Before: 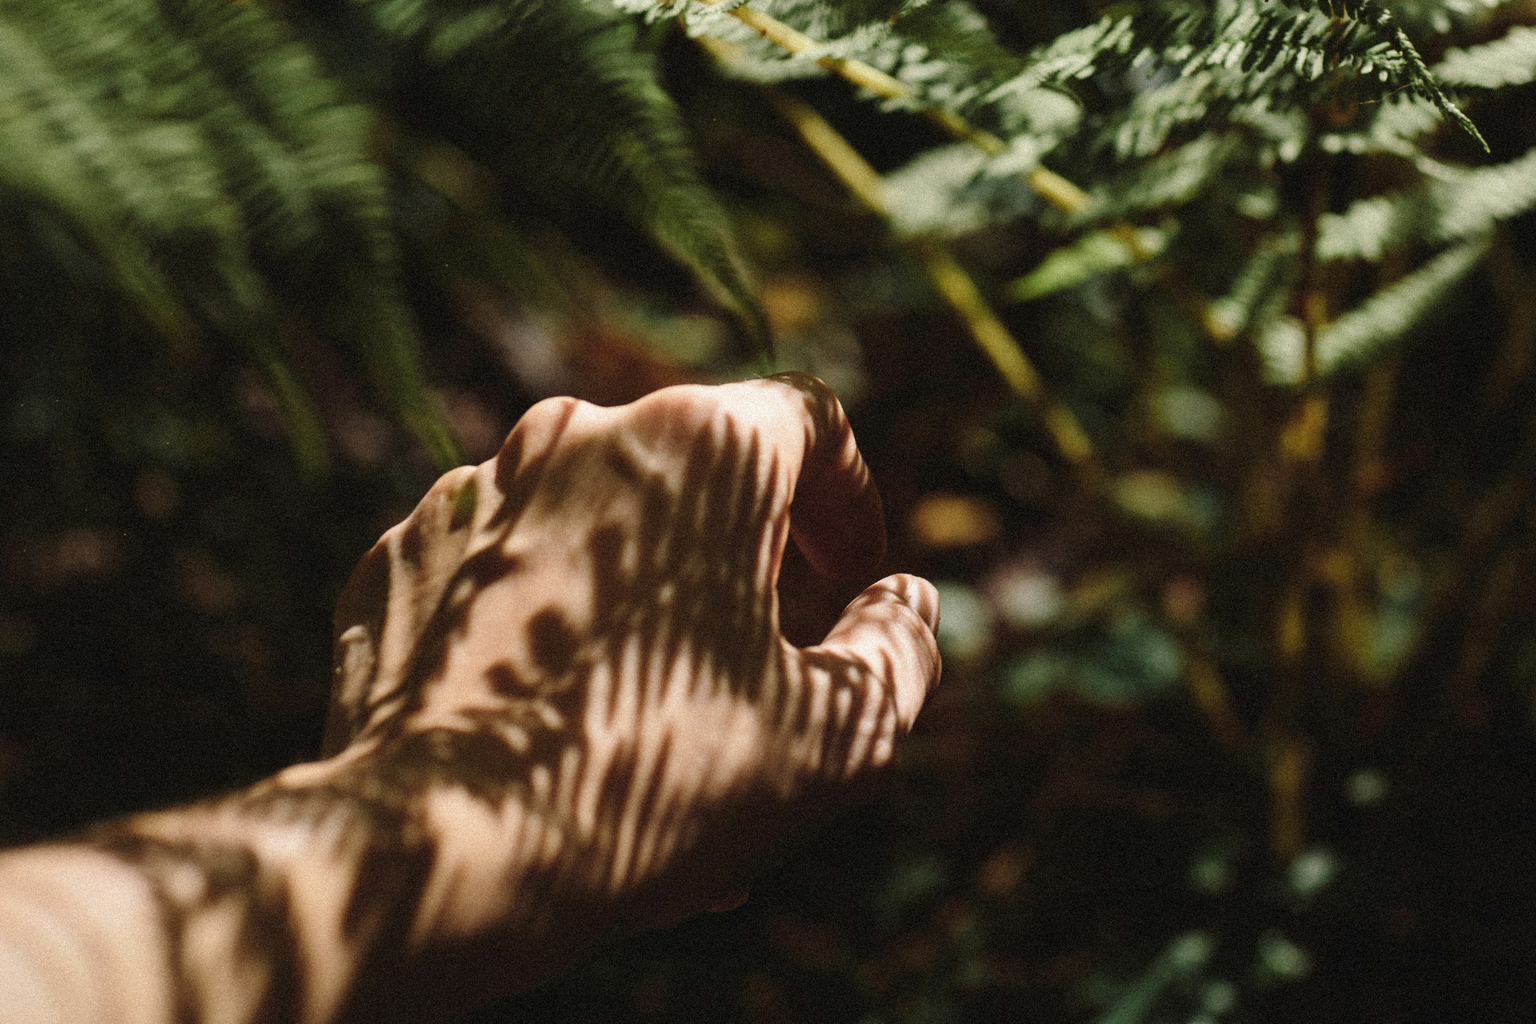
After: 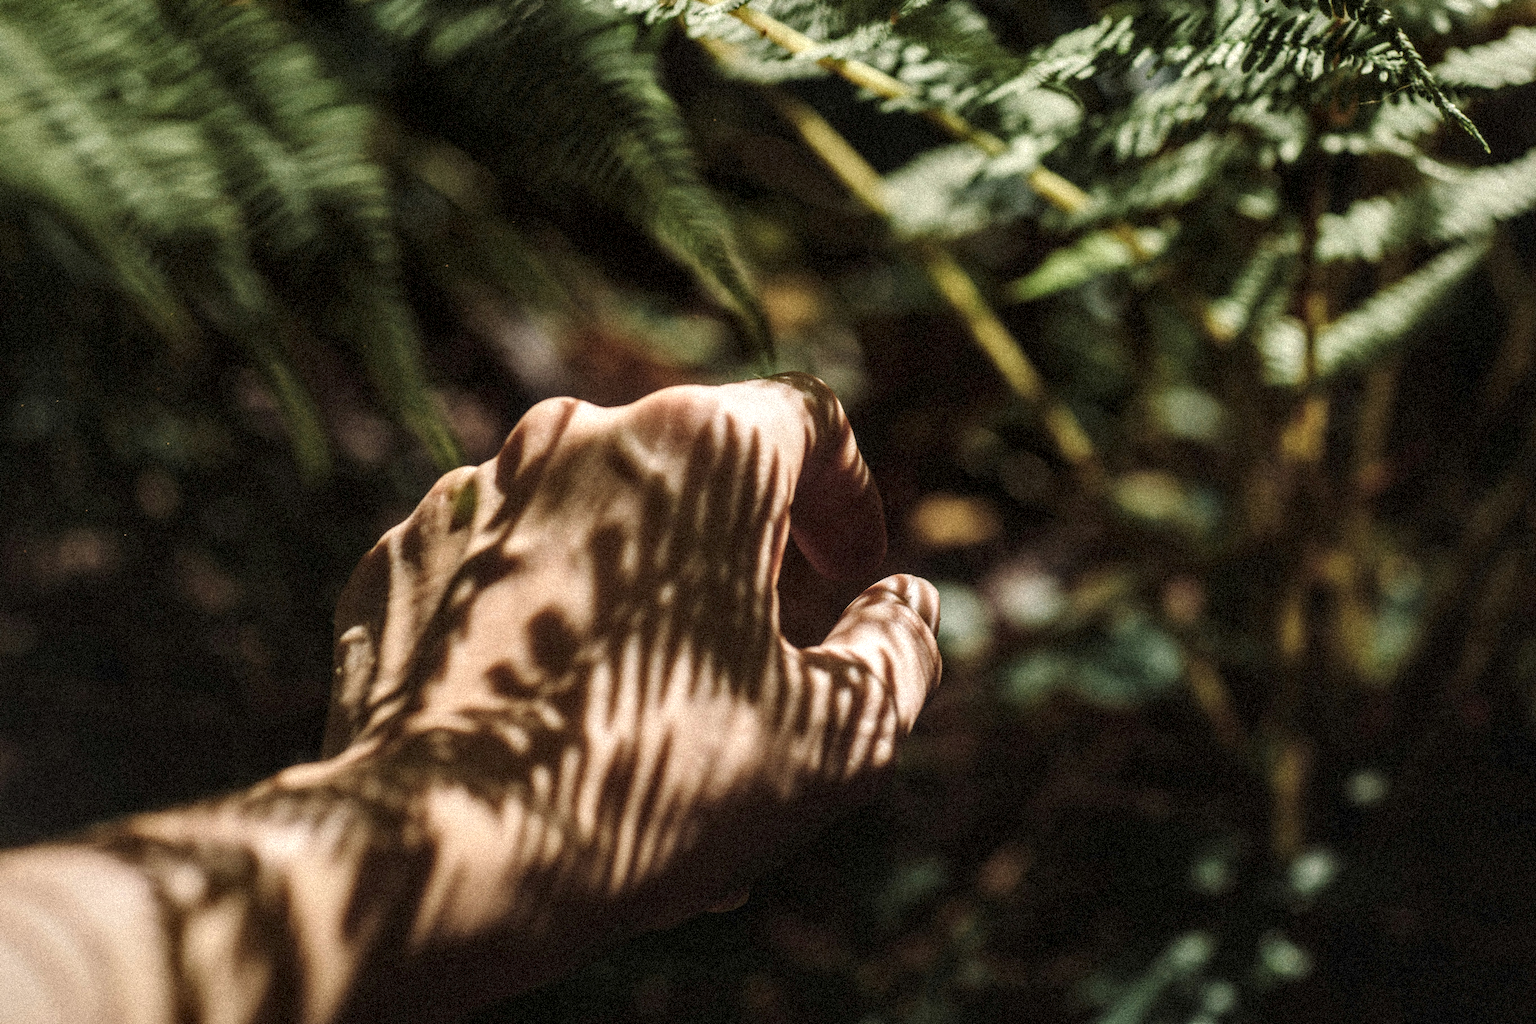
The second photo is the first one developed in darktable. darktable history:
local contrast: detail 150%
contrast brightness saturation: saturation -0.058
